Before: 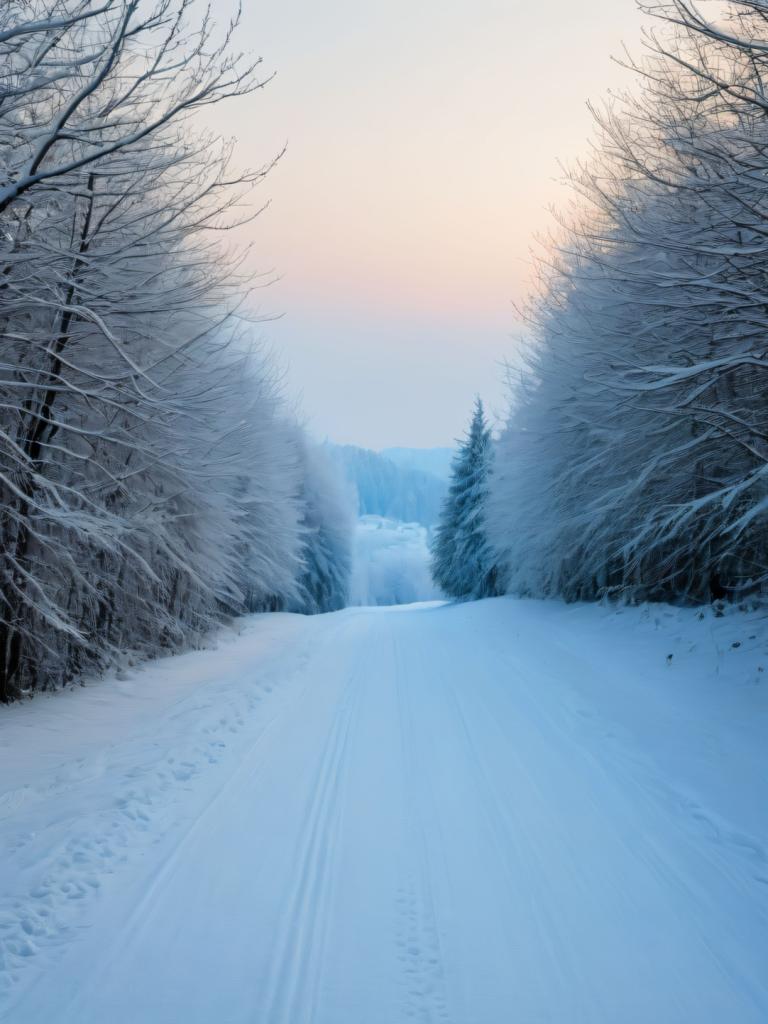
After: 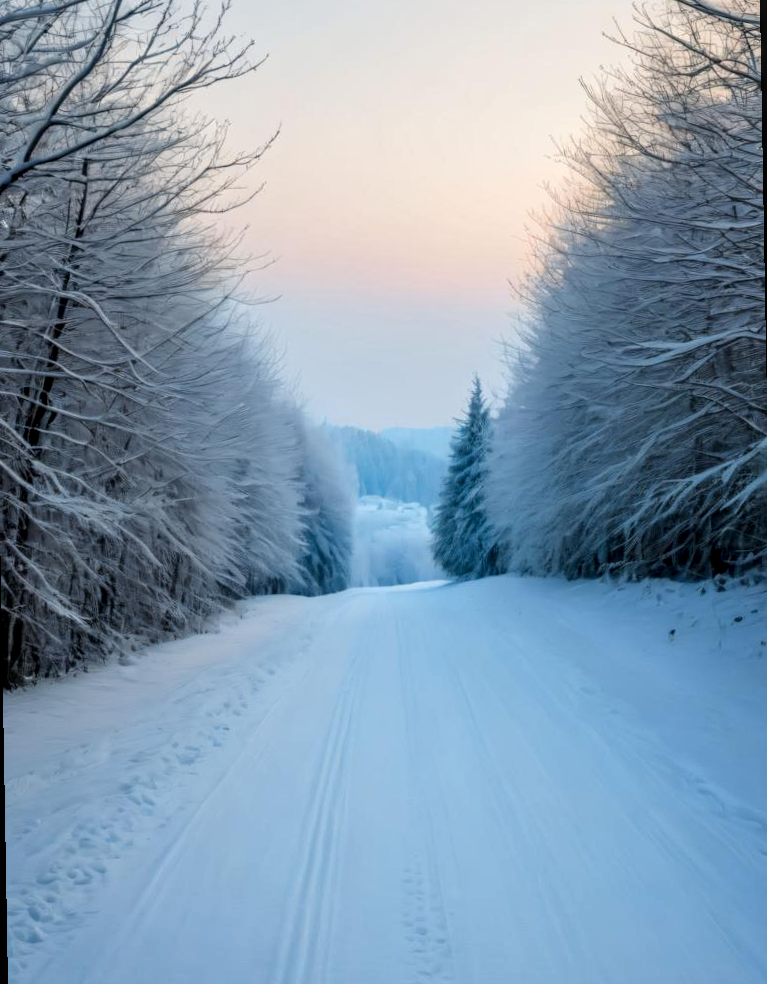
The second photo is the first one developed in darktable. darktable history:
local contrast: detail 130%
rotate and perspective: rotation -1°, crop left 0.011, crop right 0.989, crop top 0.025, crop bottom 0.975
